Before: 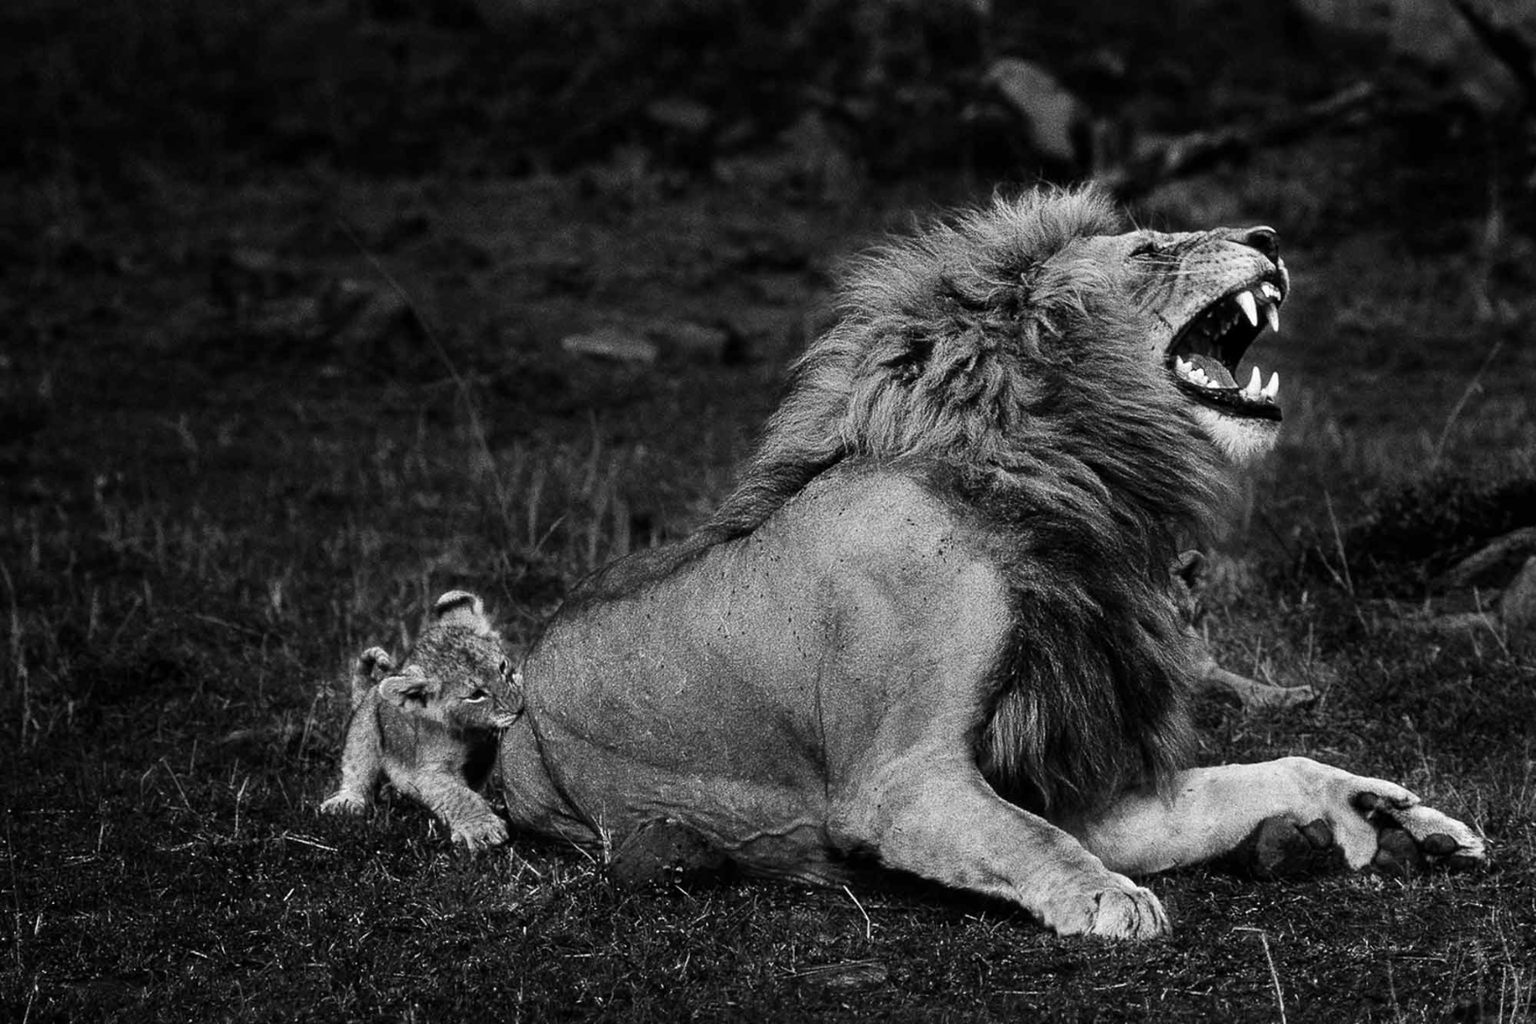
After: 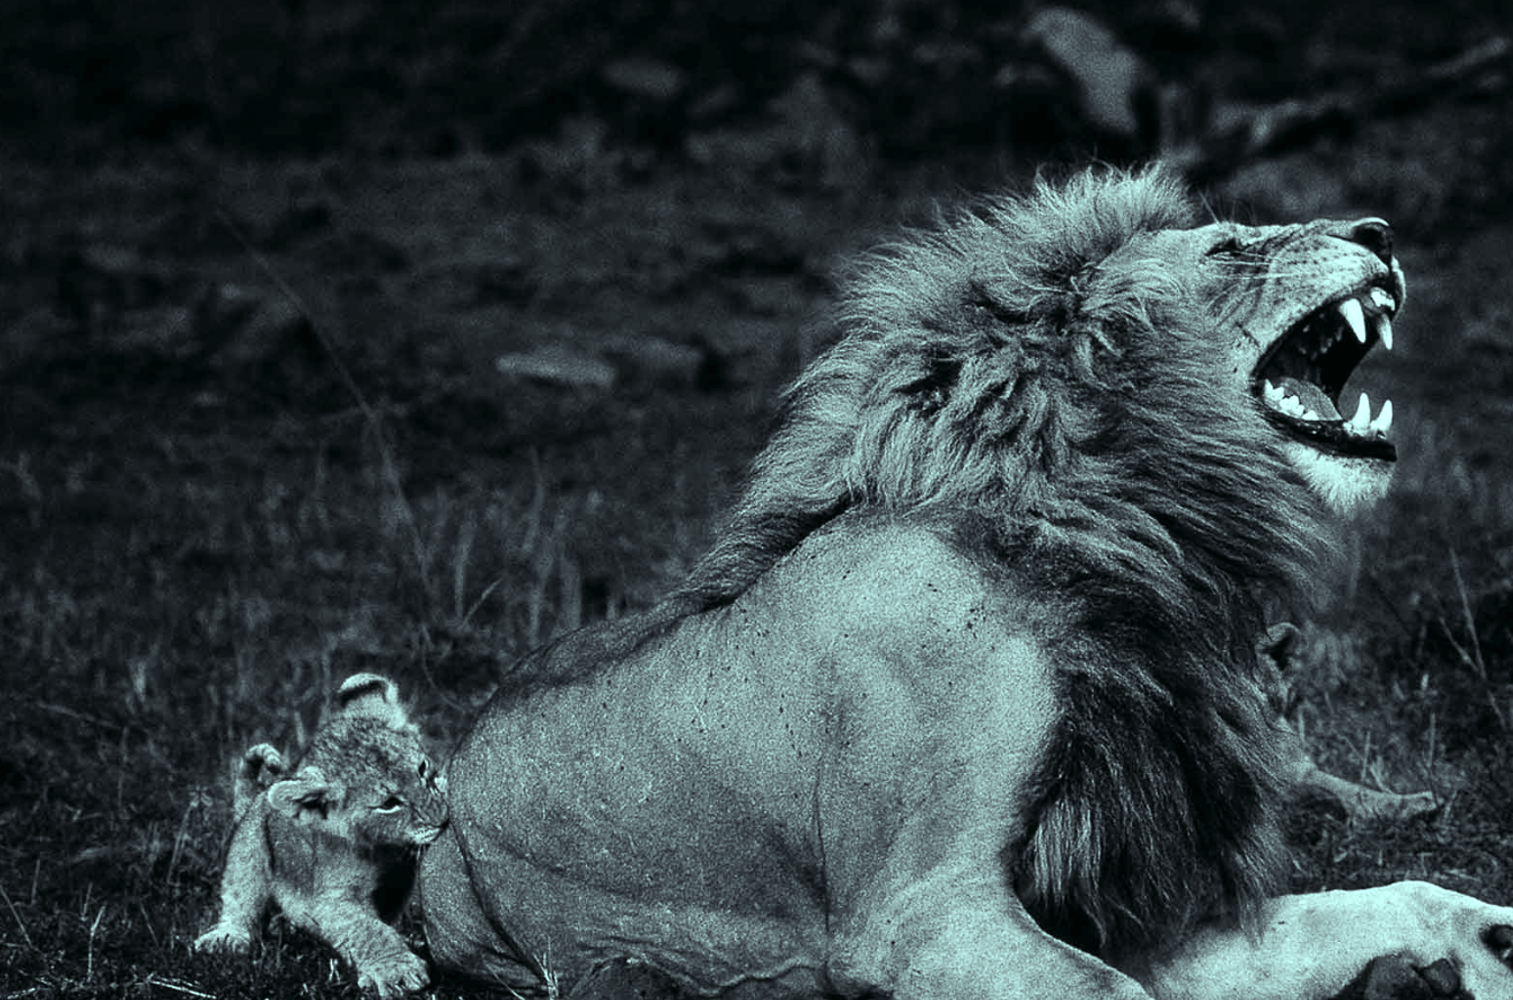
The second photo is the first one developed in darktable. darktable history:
crop and rotate: left 10.77%, top 5.1%, right 10.41%, bottom 16.76%
color balance: mode lift, gamma, gain (sRGB), lift [0.997, 0.979, 1.021, 1.011], gamma [1, 1.084, 0.916, 0.998], gain [1, 0.87, 1.13, 1.101], contrast 4.55%, contrast fulcrum 38.24%, output saturation 104.09%
